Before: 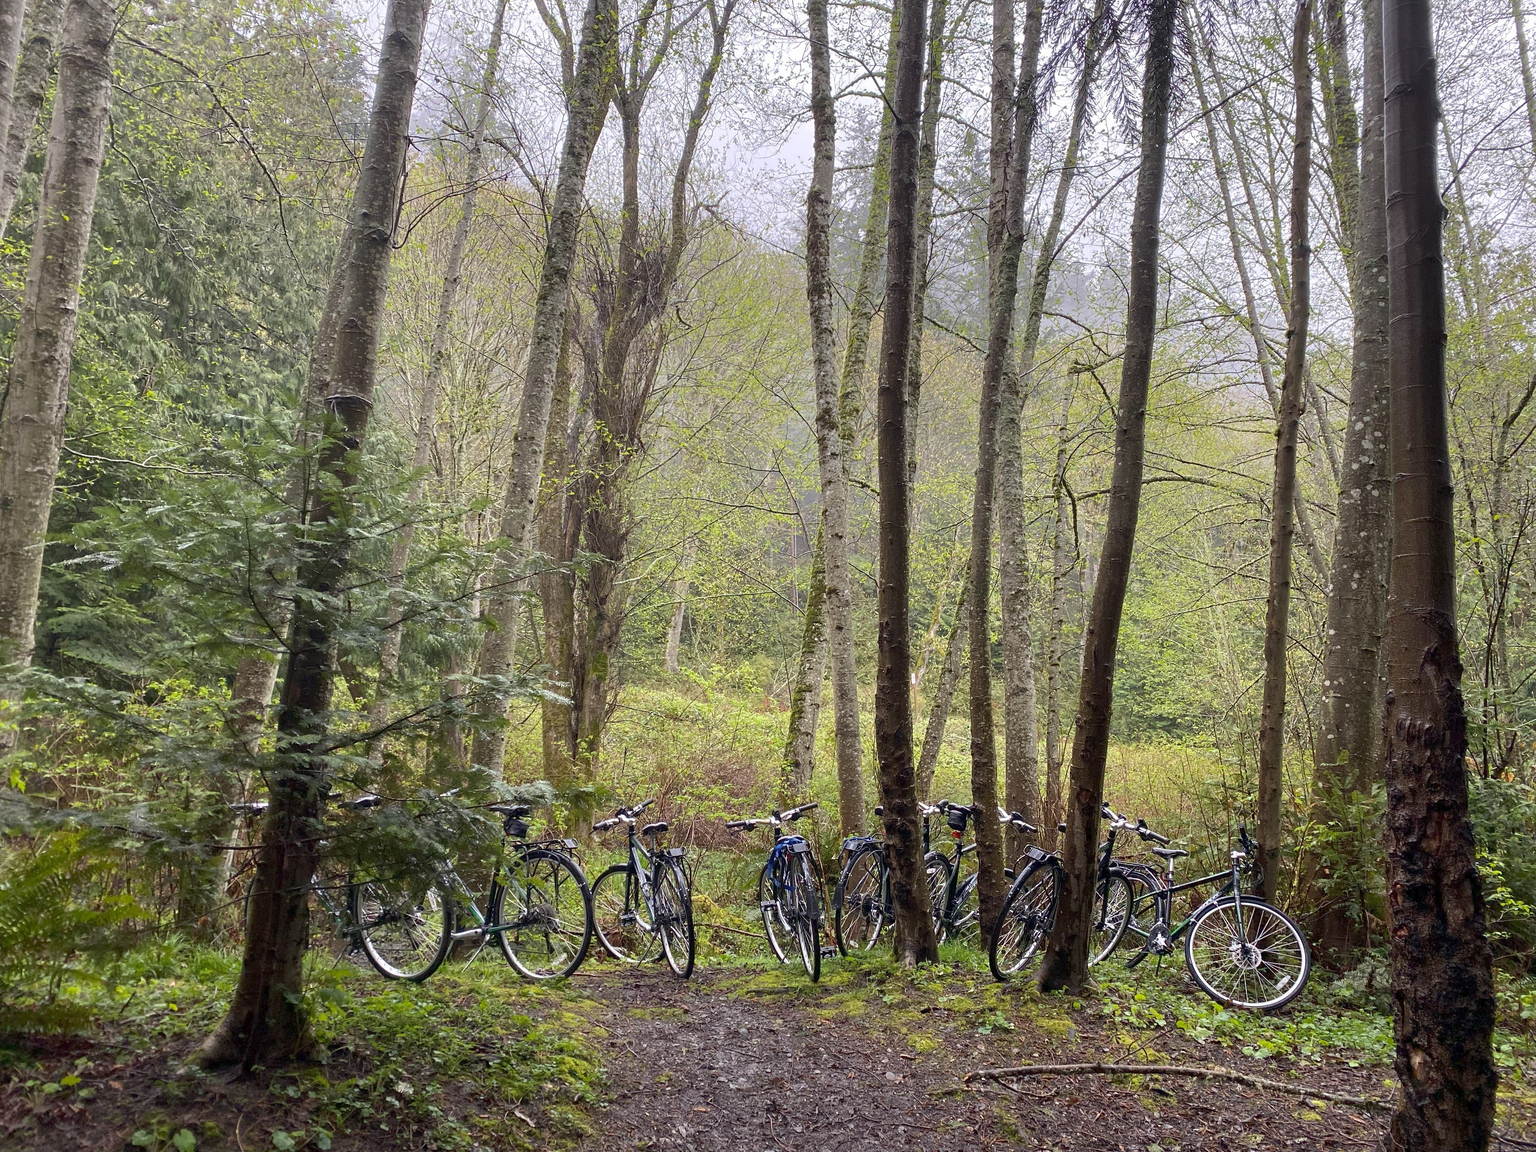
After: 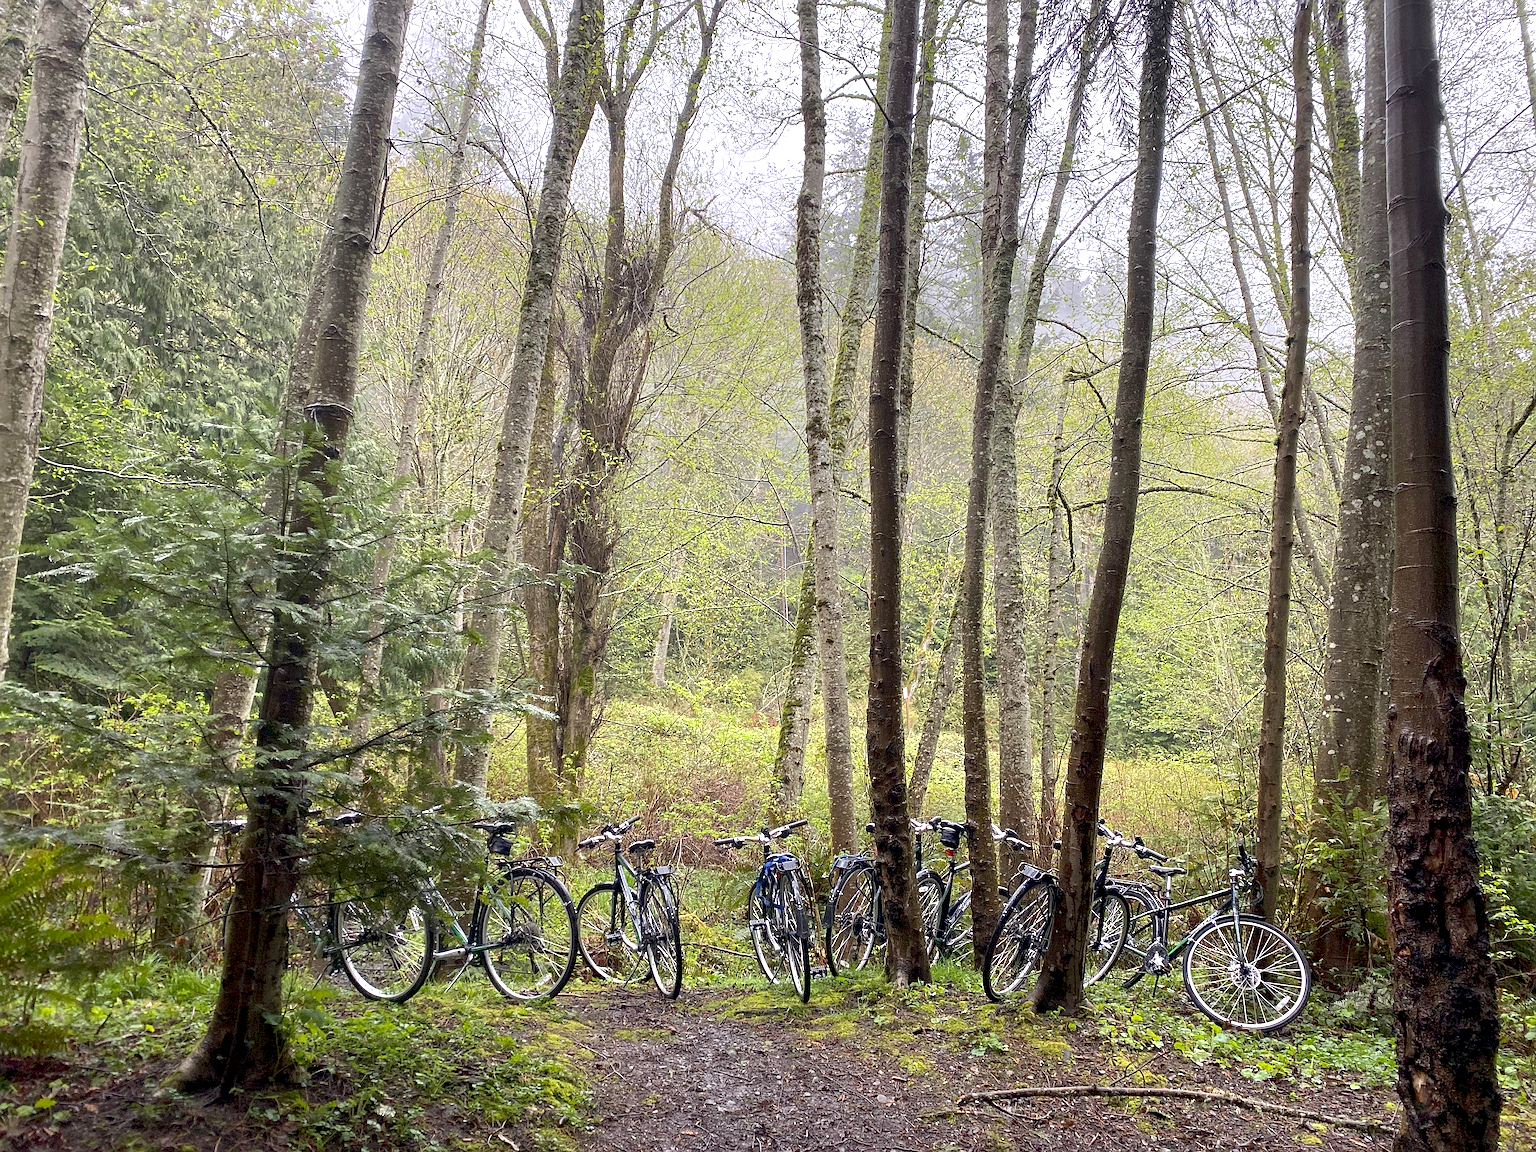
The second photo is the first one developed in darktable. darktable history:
exposure: black level correction 0.005, exposure 0.417 EV, compensate highlight preservation false
crop: left 1.743%, right 0.268%, bottom 2.011%
sharpen: on, module defaults
